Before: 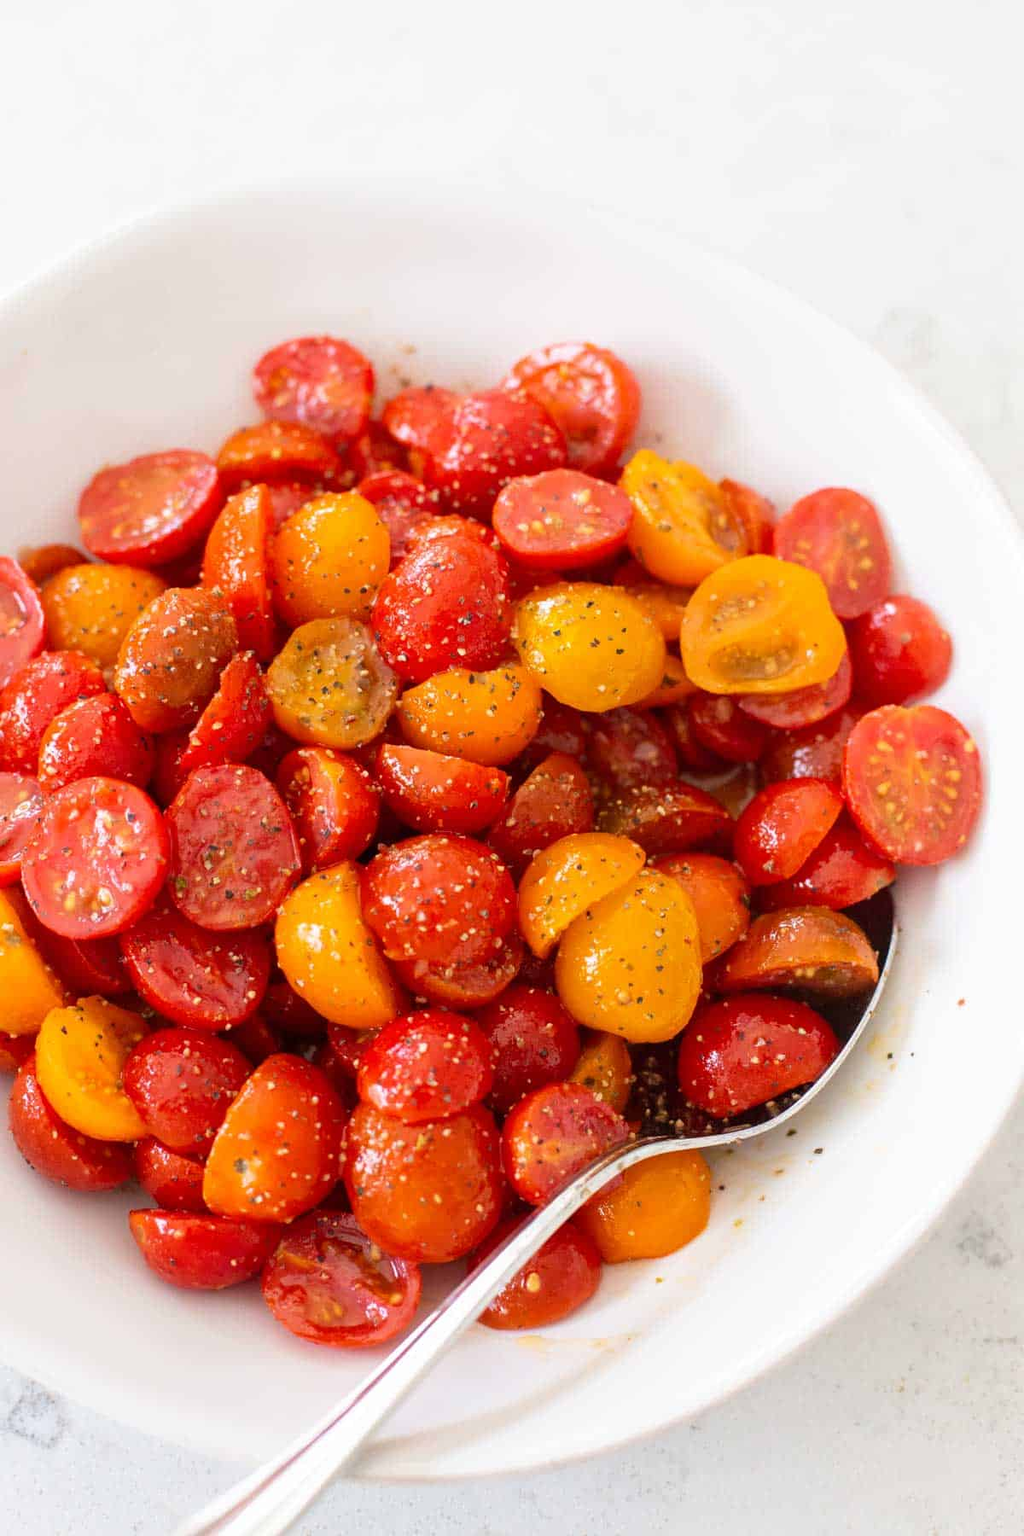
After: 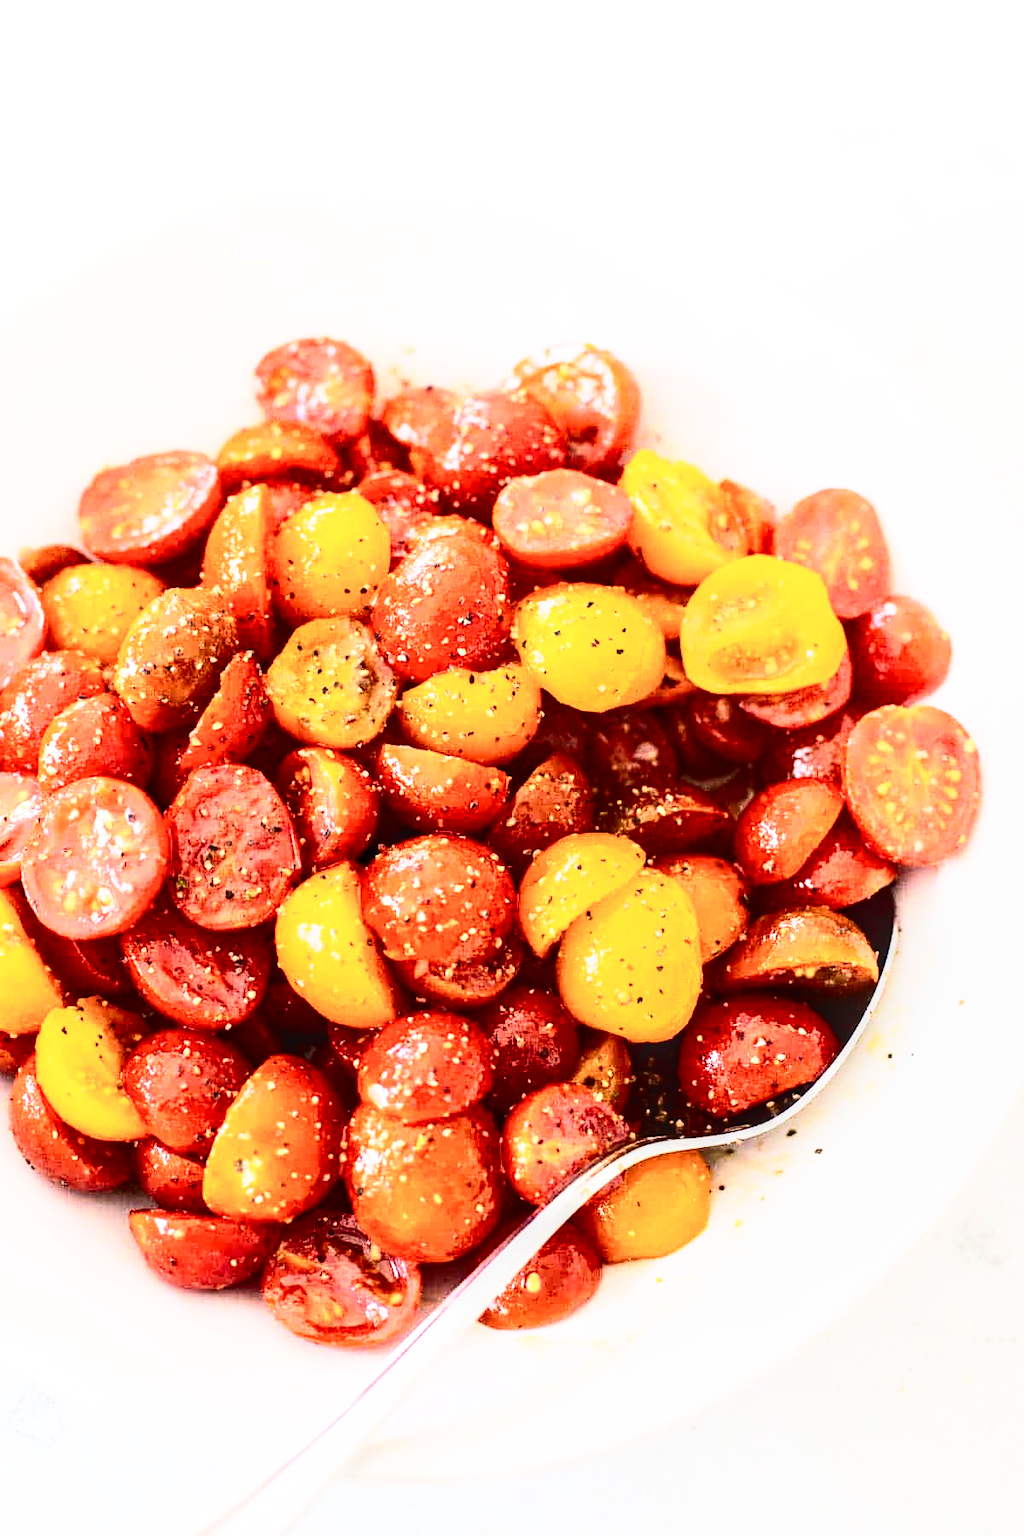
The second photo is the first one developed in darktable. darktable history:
base curve: curves: ch0 [(0, 0) (0.005, 0.002) (0.193, 0.295) (0.399, 0.664) (0.75, 0.928) (1, 1)], preserve colors none
local contrast: on, module defaults
contrast brightness saturation: contrast 0.501, saturation -0.101
